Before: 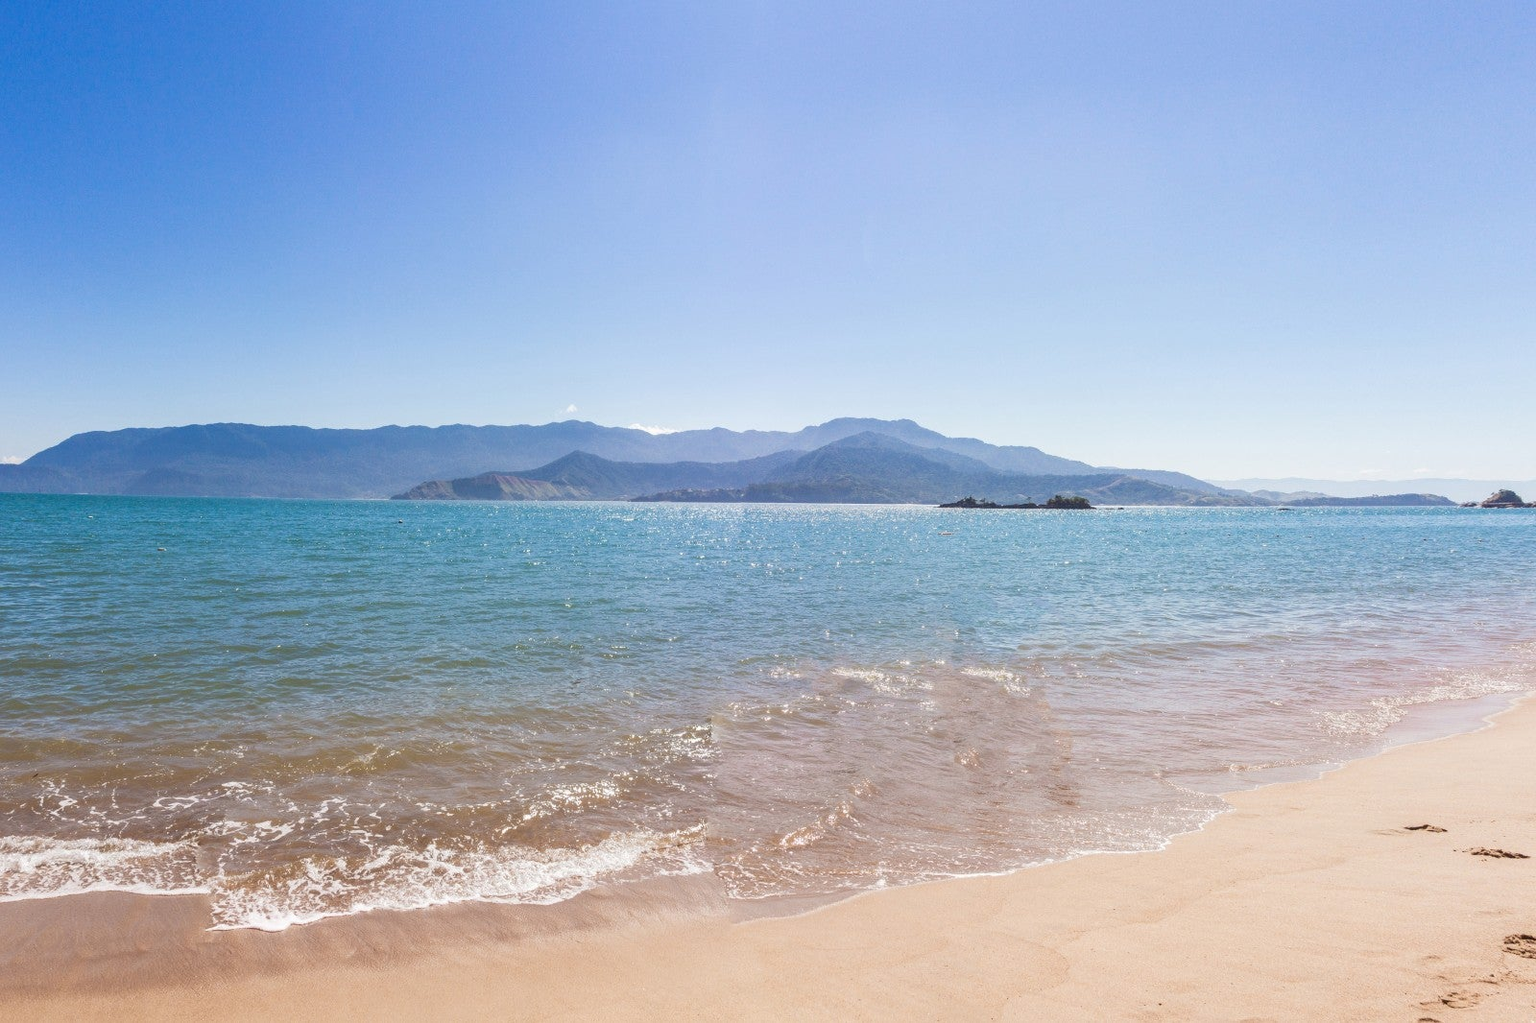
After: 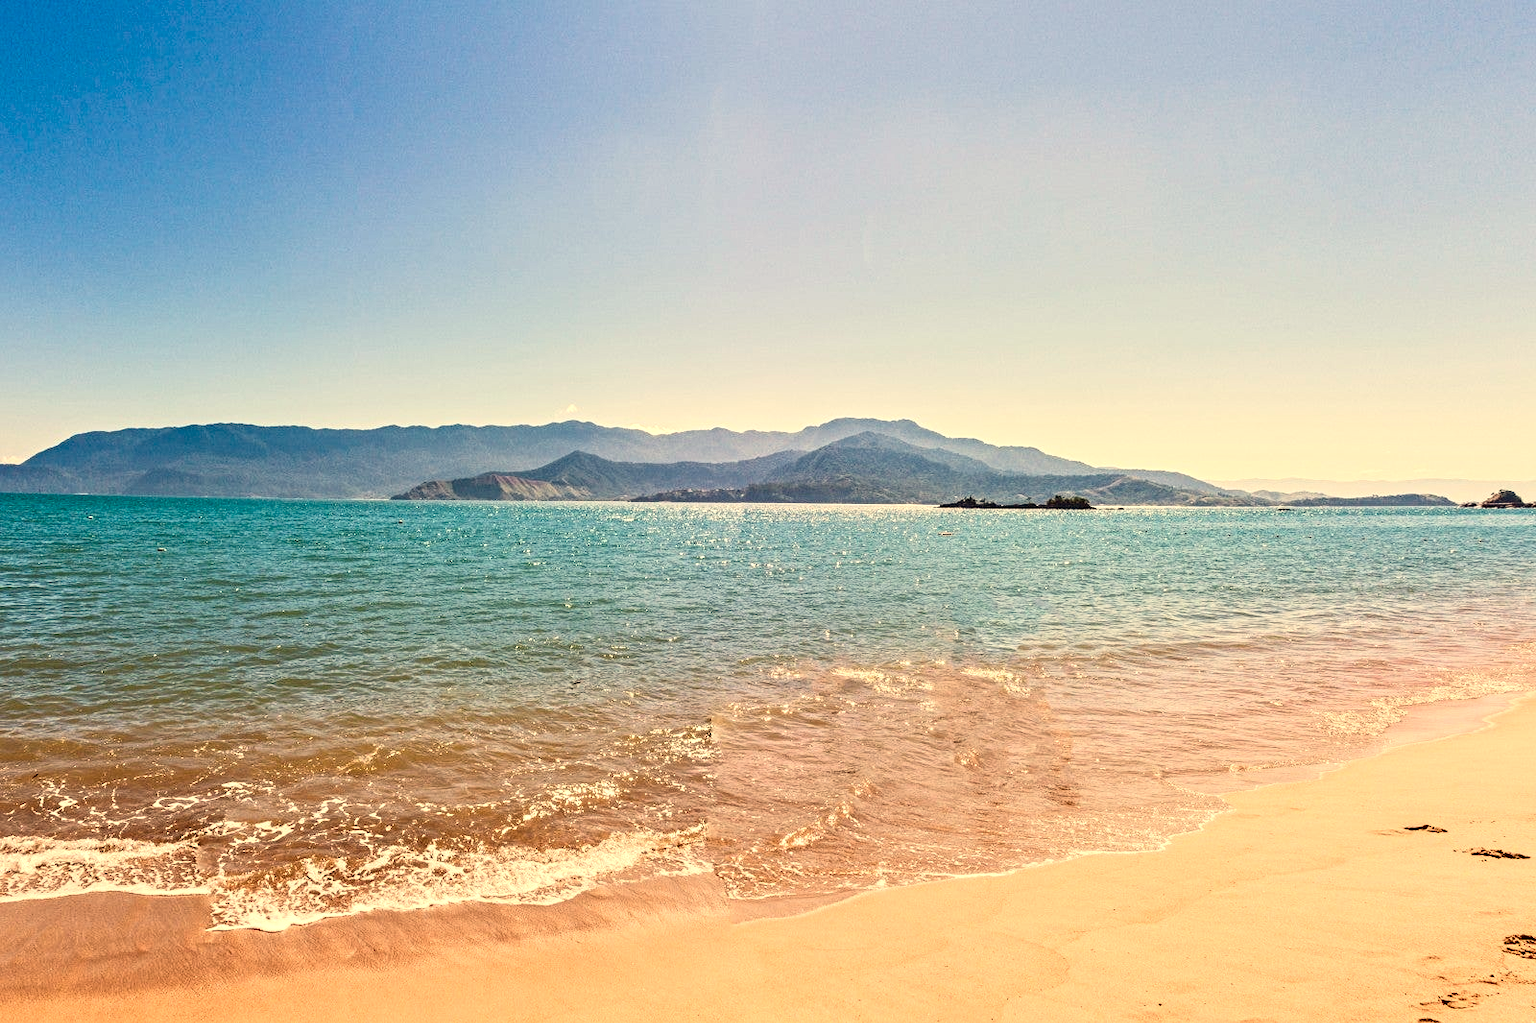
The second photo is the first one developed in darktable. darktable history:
contrast brightness saturation: contrast 0.18, saturation 0.3
contrast equalizer: octaves 7, y [[0.506, 0.531, 0.562, 0.606, 0.638, 0.669], [0.5 ×6], [0.5 ×6], [0 ×6], [0 ×6]]
white balance: red 1.138, green 0.996, blue 0.812
